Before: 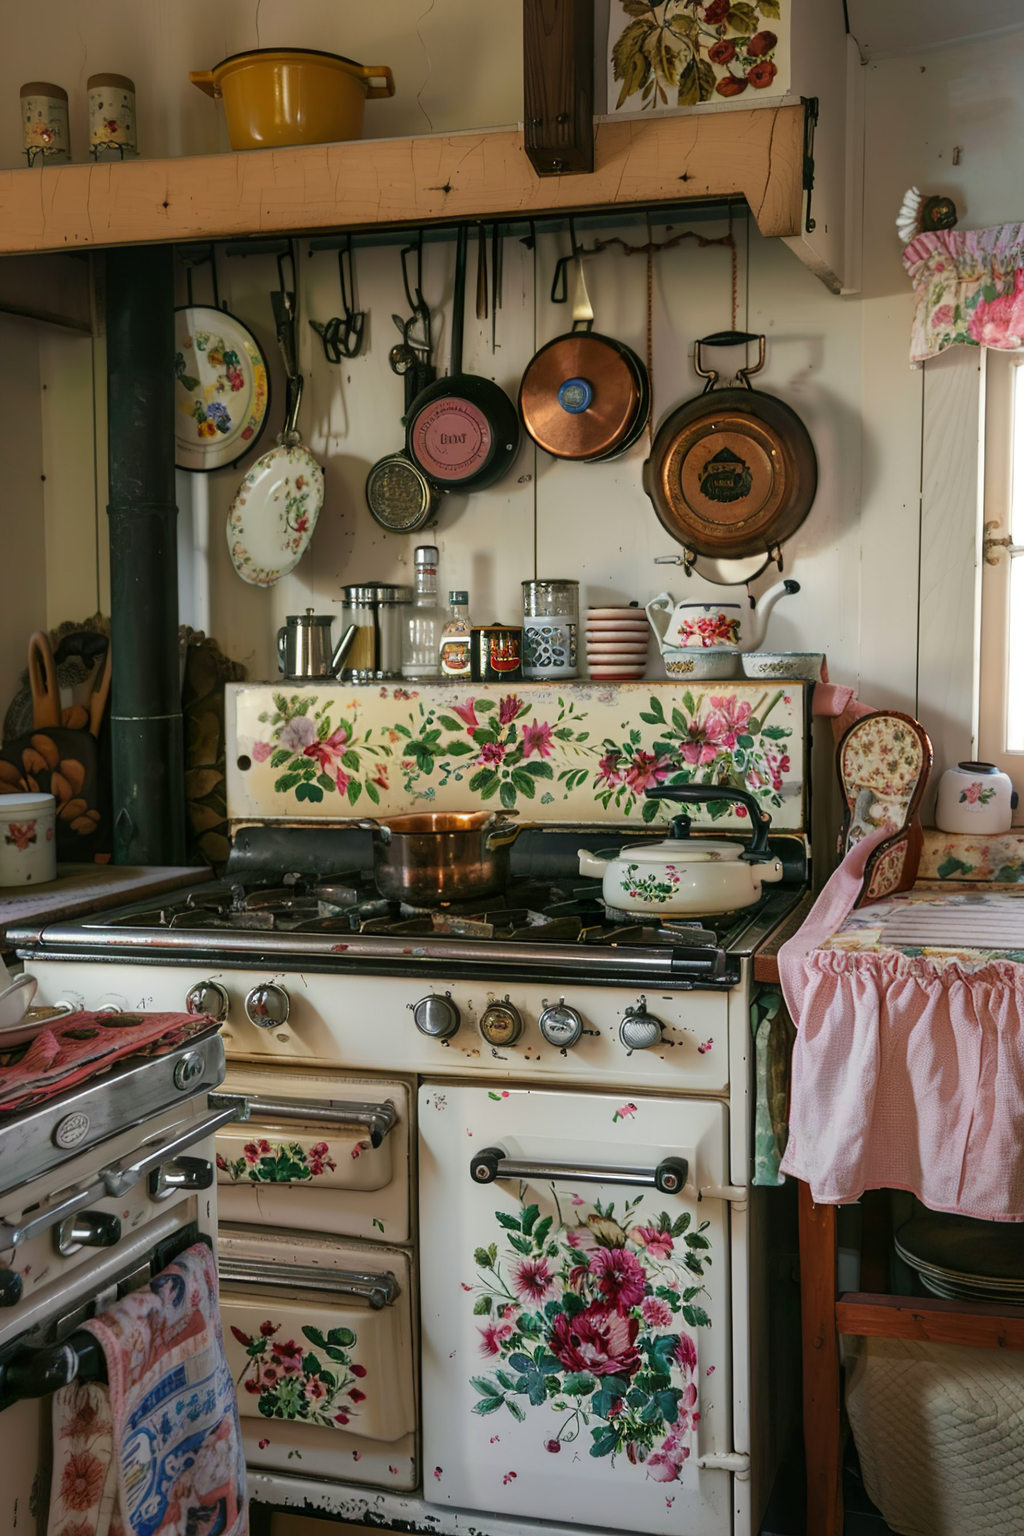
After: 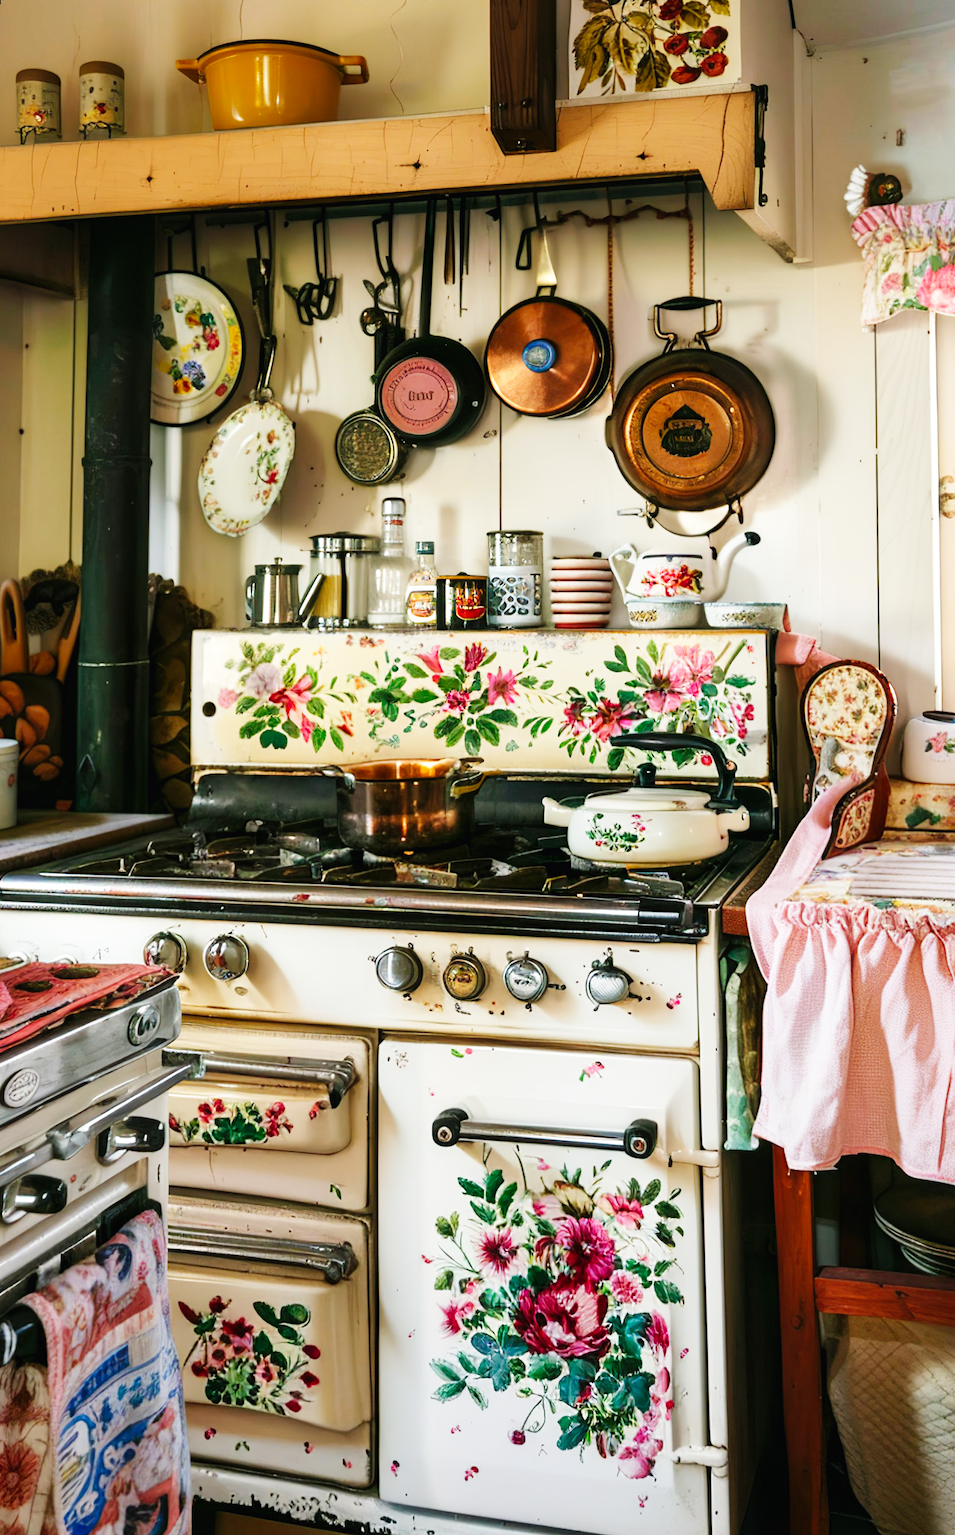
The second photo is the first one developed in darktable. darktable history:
rotate and perspective: rotation 0.215°, lens shift (vertical) -0.139, crop left 0.069, crop right 0.939, crop top 0.002, crop bottom 0.996
base curve: curves: ch0 [(0, 0.003) (0.001, 0.002) (0.006, 0.004) (0.02, 0.022) (0.048, 0.086) (0.094, 0.234) (0.162, 0.431) (0.258, 0.629) (0.385, 0.8) (0.548, 0.918) (0.751, 0.988) (1, 1)], preserve colors none
